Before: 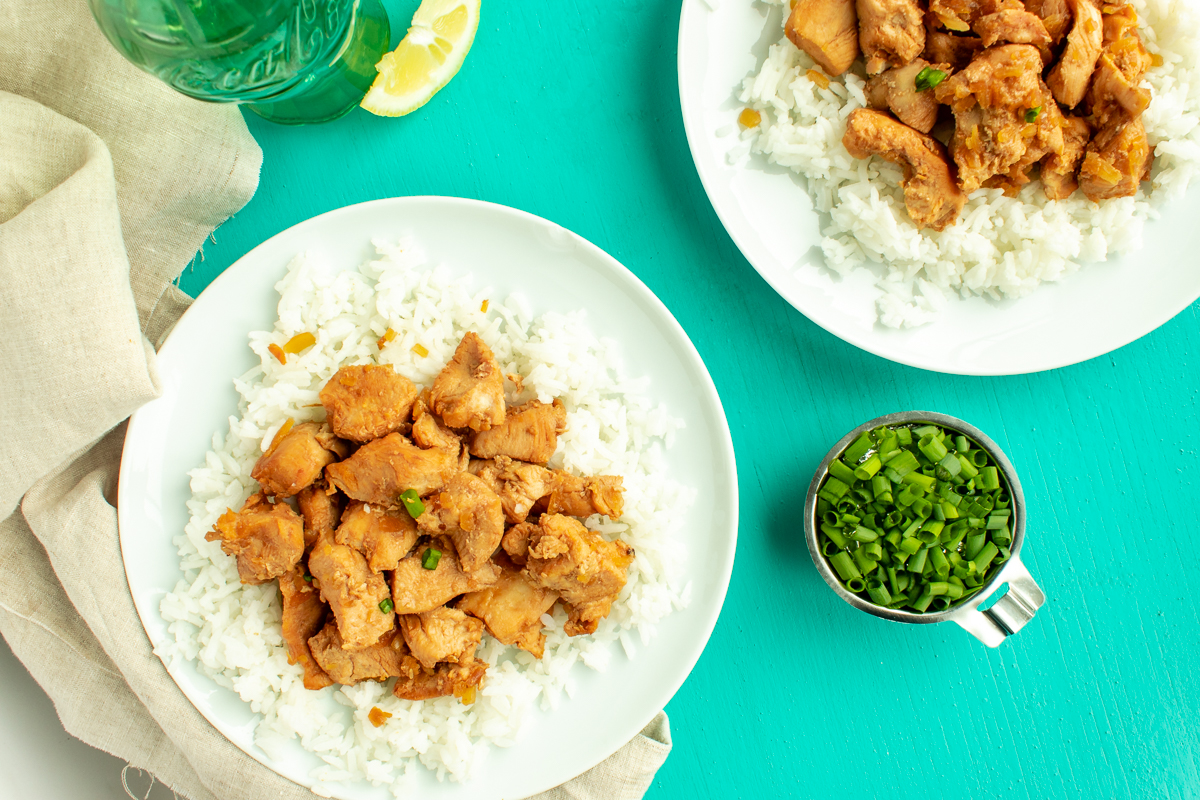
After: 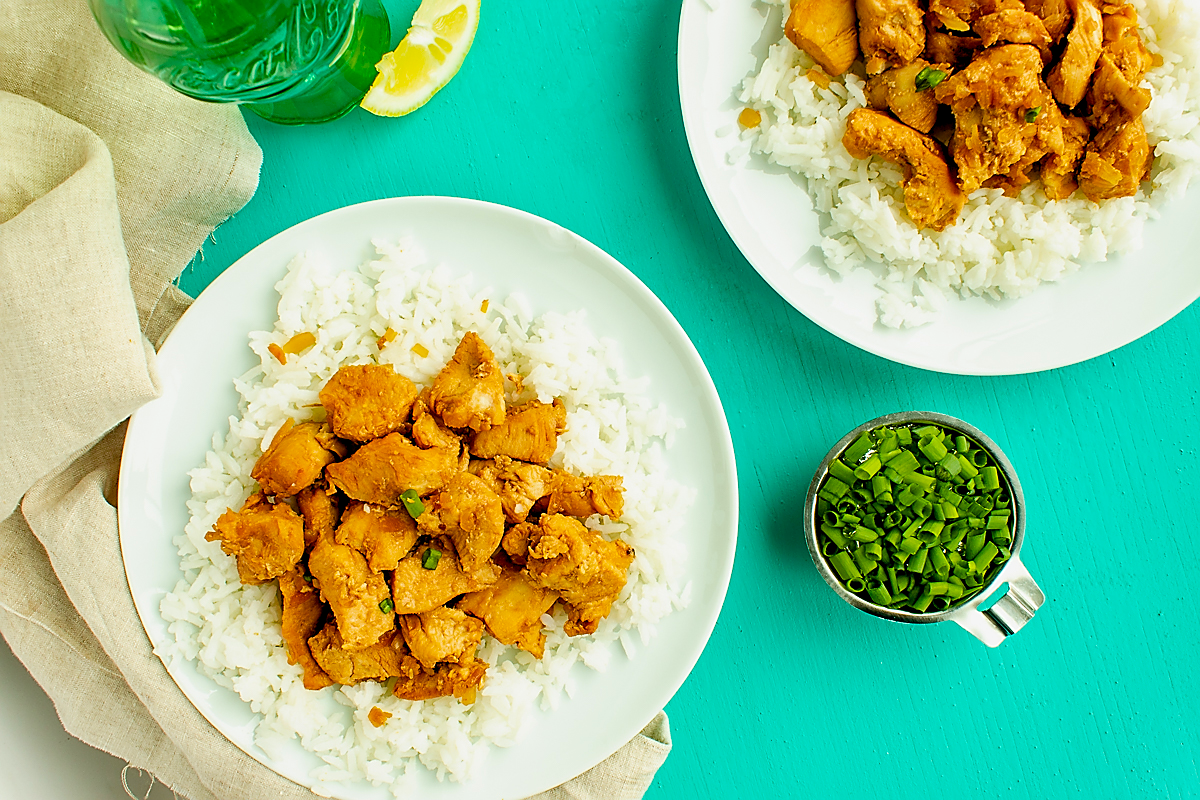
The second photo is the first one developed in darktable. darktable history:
color balance rgb: global offset › luminance -0.469%, linear chroma grading › shadows 31.931%, linear chroma grading › global chroma -2.273%, linear chroma grading › mid-tones 3.631%, perceptual saturation grading › global saturation 30.45%, perceptual brilliance grading › global brilliance -1.249%, perceptual brilliance grading › highlights -1.764%, perceptual brilliance grading › mid-tones -1.098%, perceptual brilliance grading › shadows -0.918%
exposure: compensate highlight preservation false
sharpen: radius 1.397, amount 1.244, threshold 0.713
